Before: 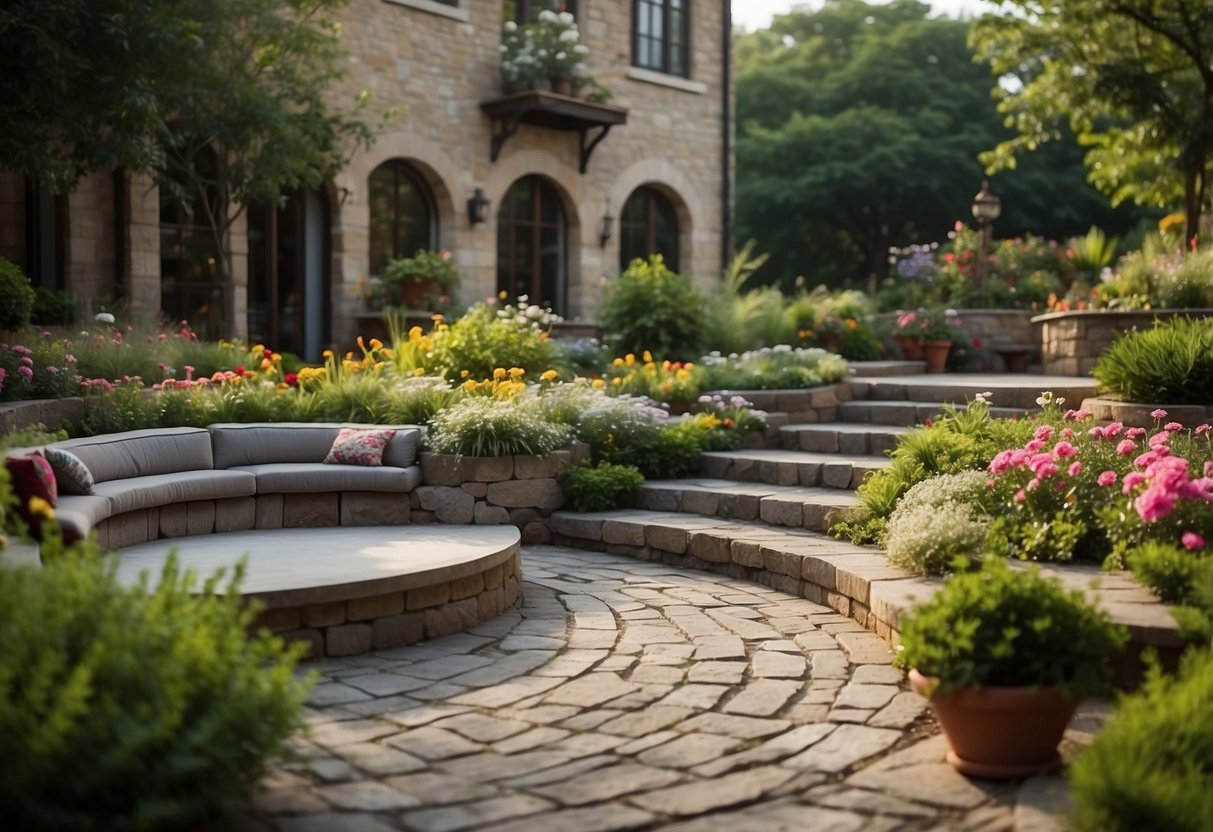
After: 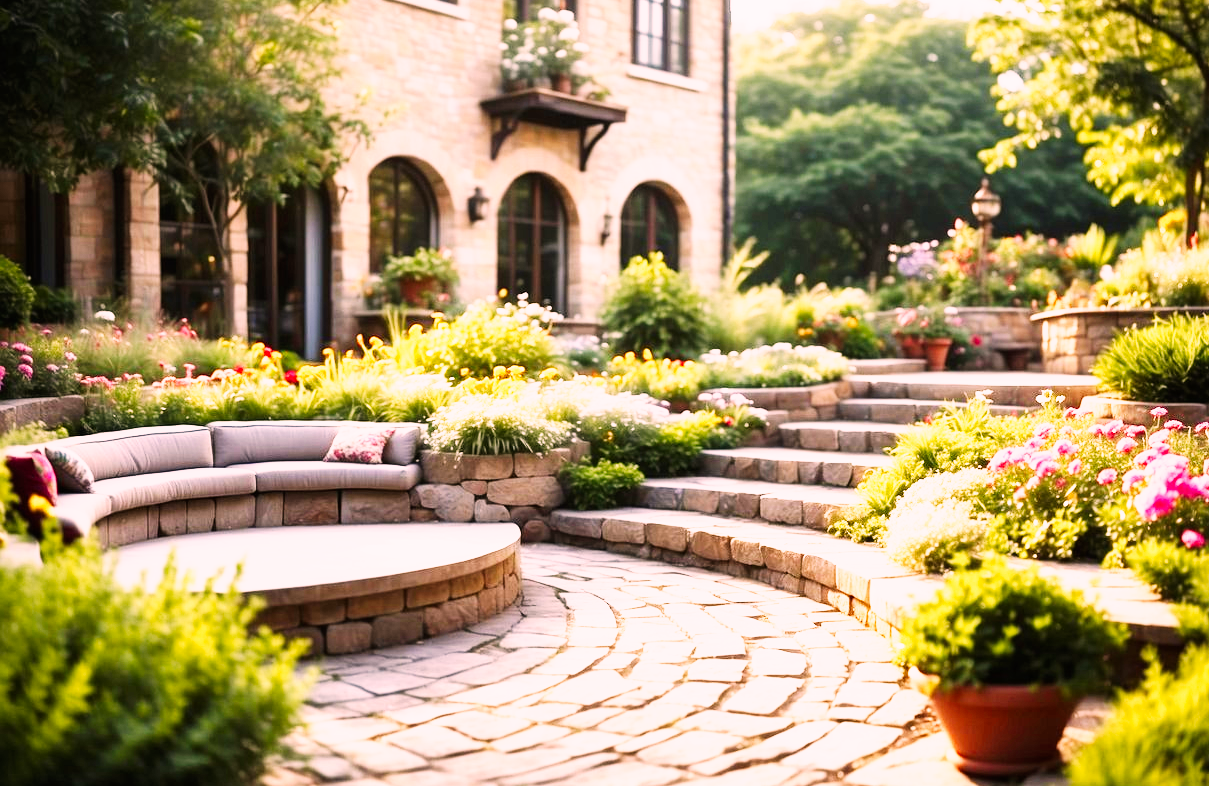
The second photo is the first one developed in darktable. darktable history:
color correction: highlights a* 14.52, highlights b* 4.81
crop: top 0.324%, right 0.259%, bottom 5.099%
exposure: exposure 1 EV, compensate highlight preservation false
base curve: curves: ch0 [(0, 0) (0.007, 0.004) (0.027, 0.03) (0.046, 0.07) (0.207, 0.54) (0.442, 0.872) (0.673, 0.972) (1, 1)], preserve colors none
